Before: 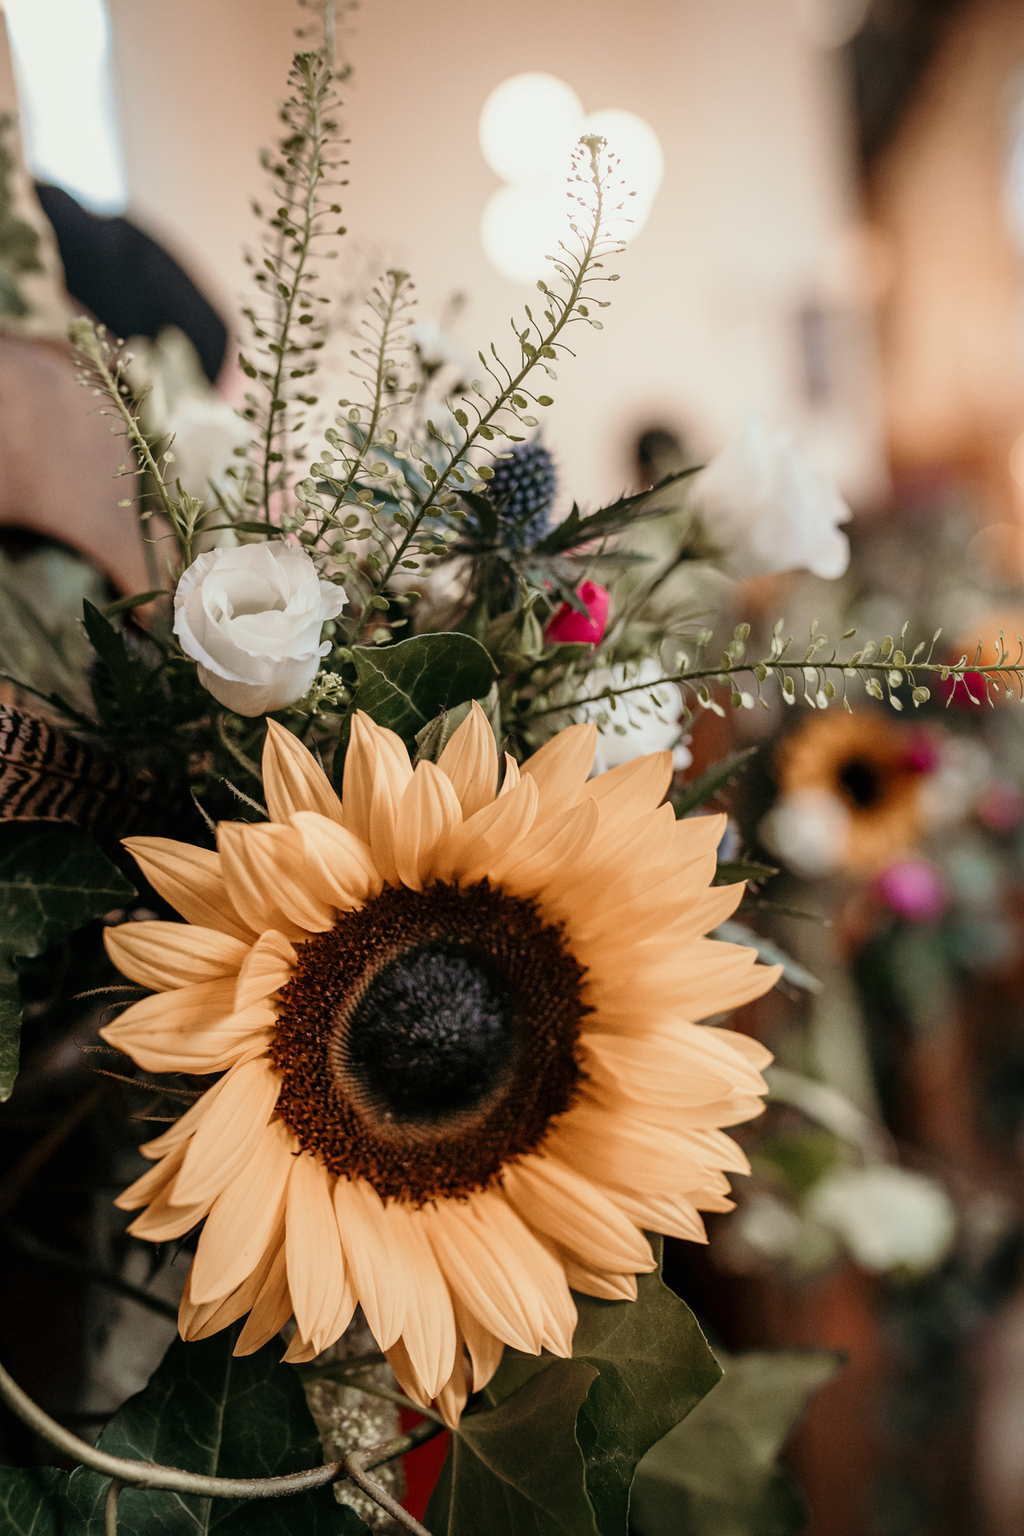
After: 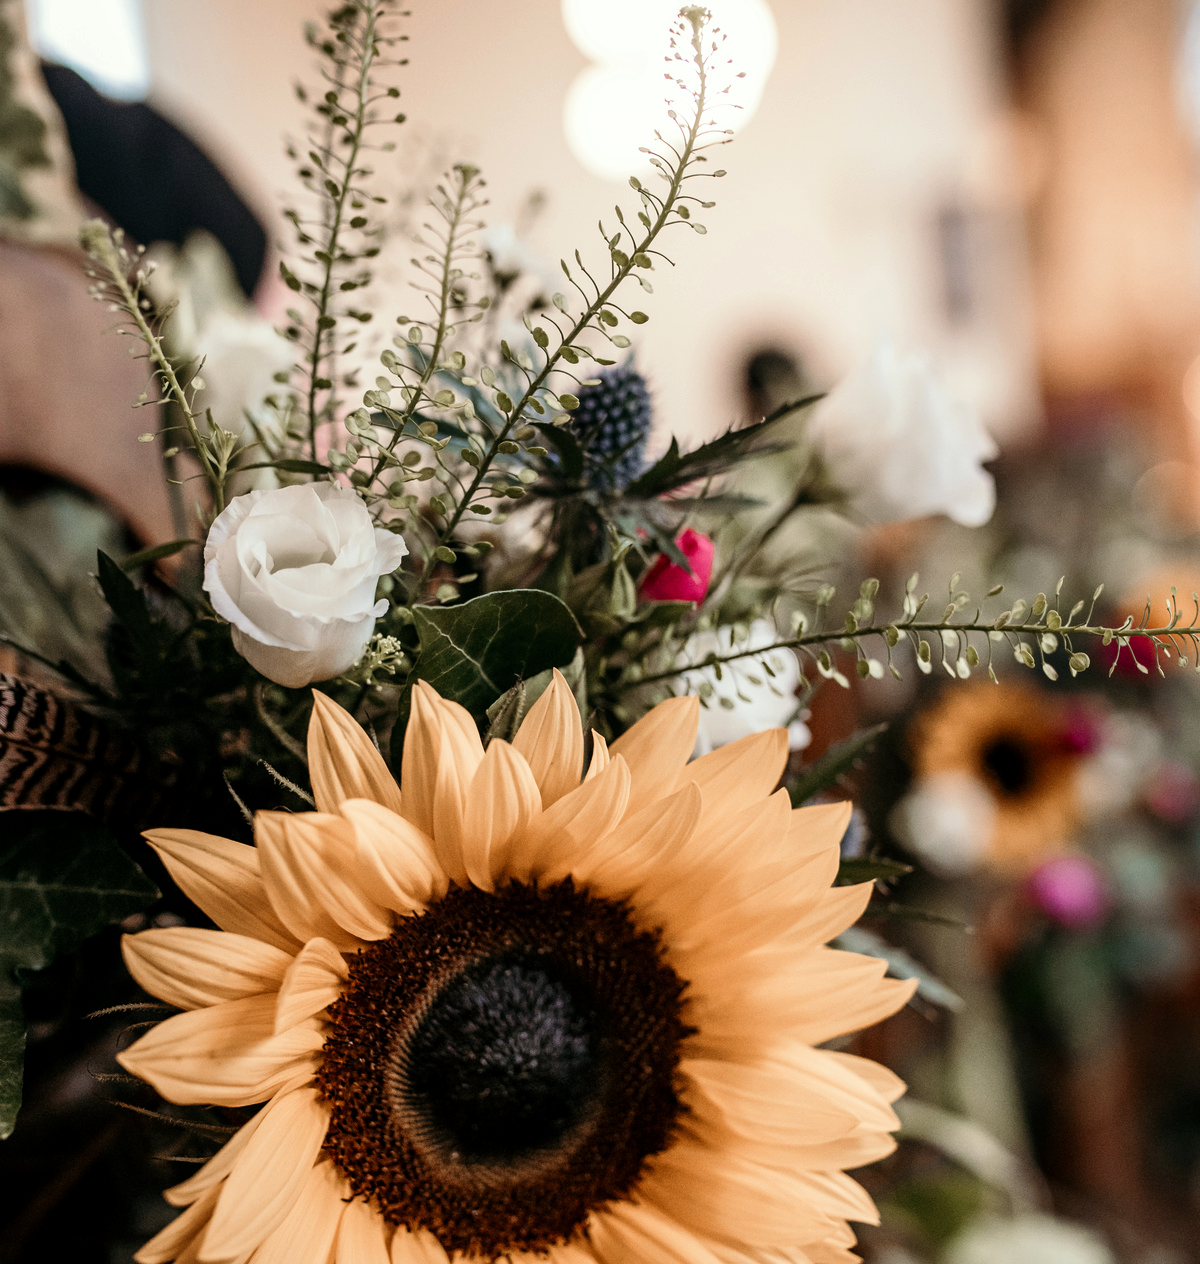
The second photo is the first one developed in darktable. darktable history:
tone equalizer: -8 EV -0.42 EV, -7 EV -0.419 EV, -6 EV -0.33 EV, -5 EV -0.209 EV, -3 EV 0.212 EV, -2 EV 0.335 EV, -1 EV 0.401 EV, +0 EV 0.406 EV, edges refinement/feathering 500, mask exposure compensation -1.57 EV, preserve details no
crop and rotate: top 8.454%, bottom 21.322%
exposure: black level correction 0.001, exposure -0.202 EV, compensate highlight preservation false
